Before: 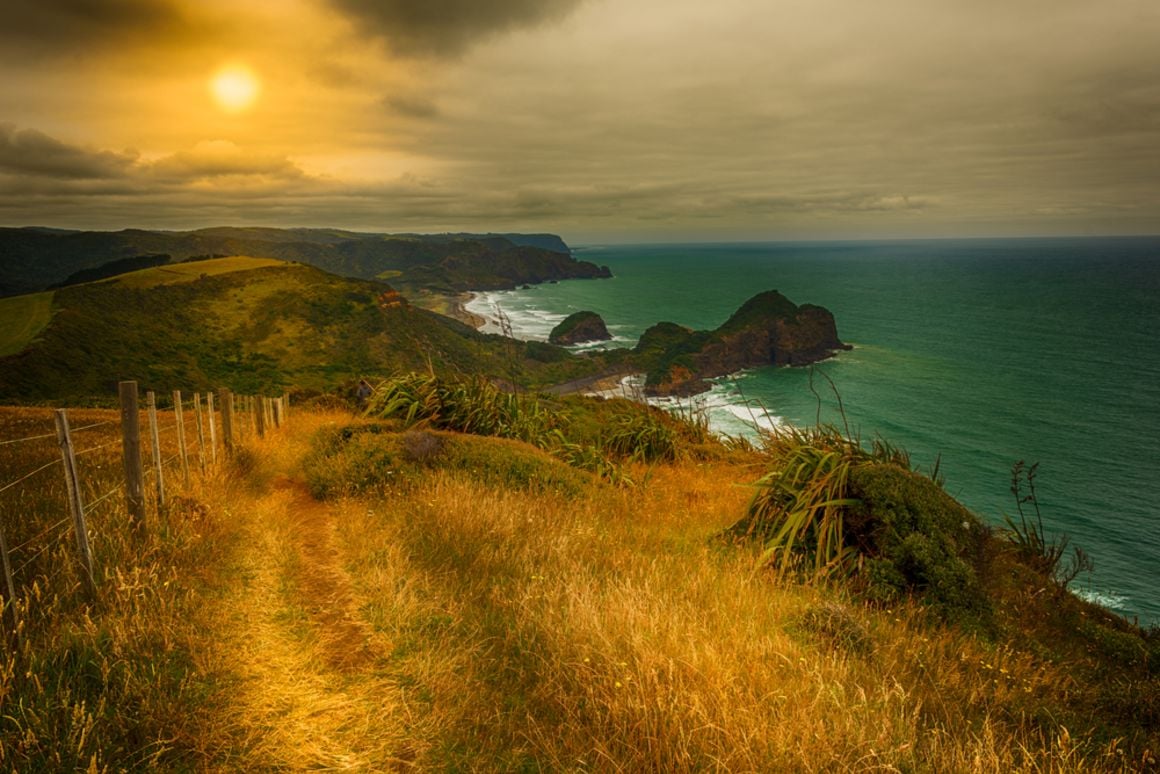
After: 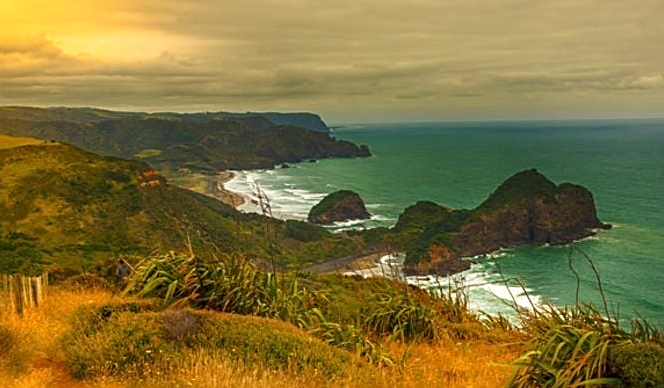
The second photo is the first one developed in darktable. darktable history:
sharpen: on, module defaults
crop: left 20.803%, top 15.737%, right 21.942%, bottom 34.104%
exposure: exposure 0.513 EV, compensate exposure bias true, compensate highlight preservation false
